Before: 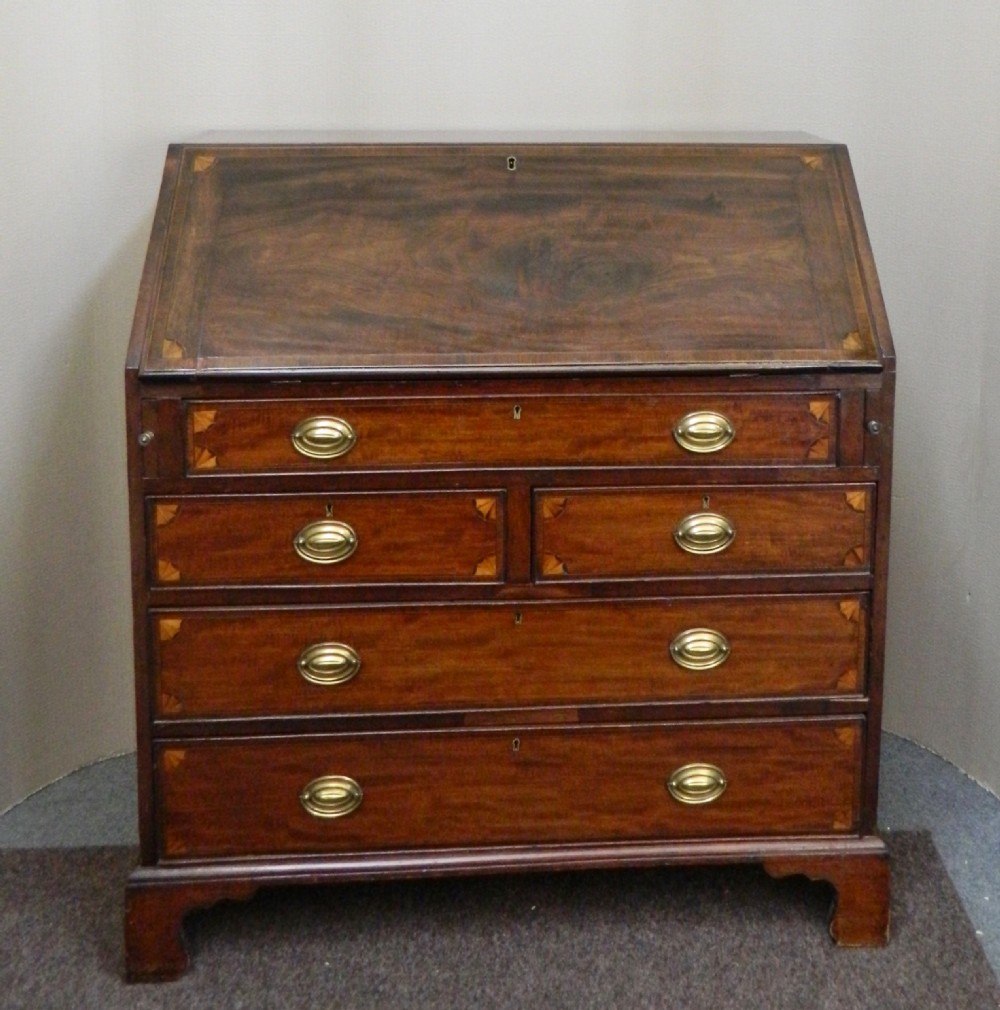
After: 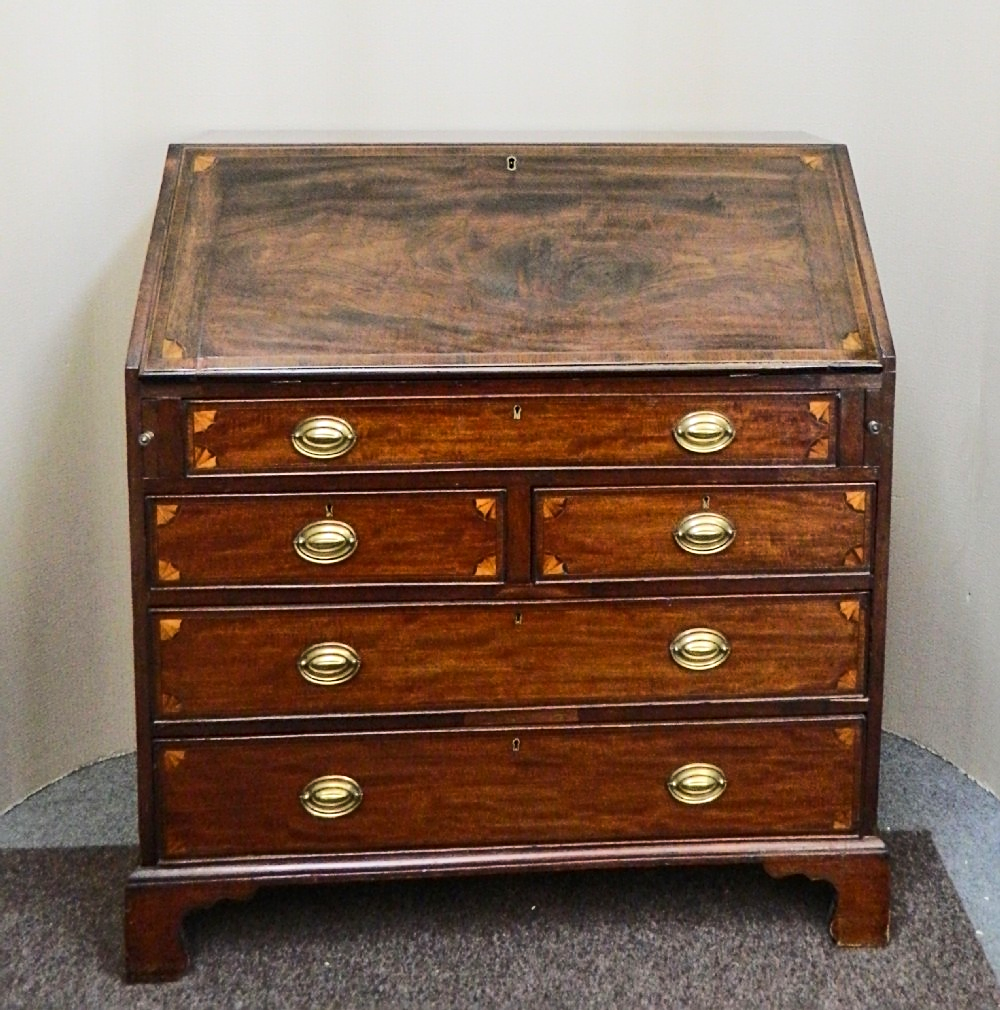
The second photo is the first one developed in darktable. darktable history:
sharpen: on, module defaults
rgb curve: curves: ch0 [(0, 0) (0.284, 0.292) (0.505, 0.644) (1, 1)]; ch1 [(0, 0) (0.284, 0.292) (0.505, 0.644) (1, 1)]; ch2 [(0, 0) (0.284, 0.292) (0.505, 0.644) (1, 1)], compensate middle gray true
